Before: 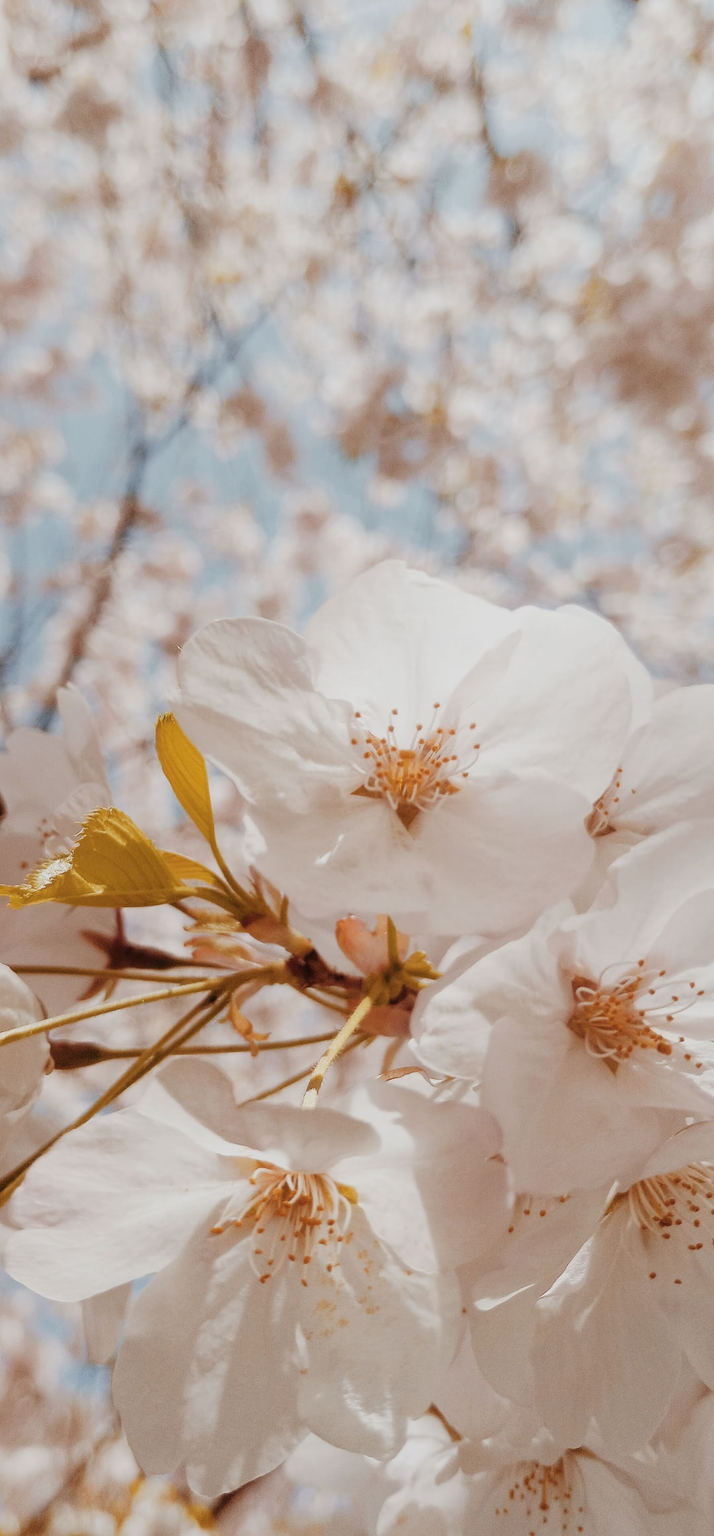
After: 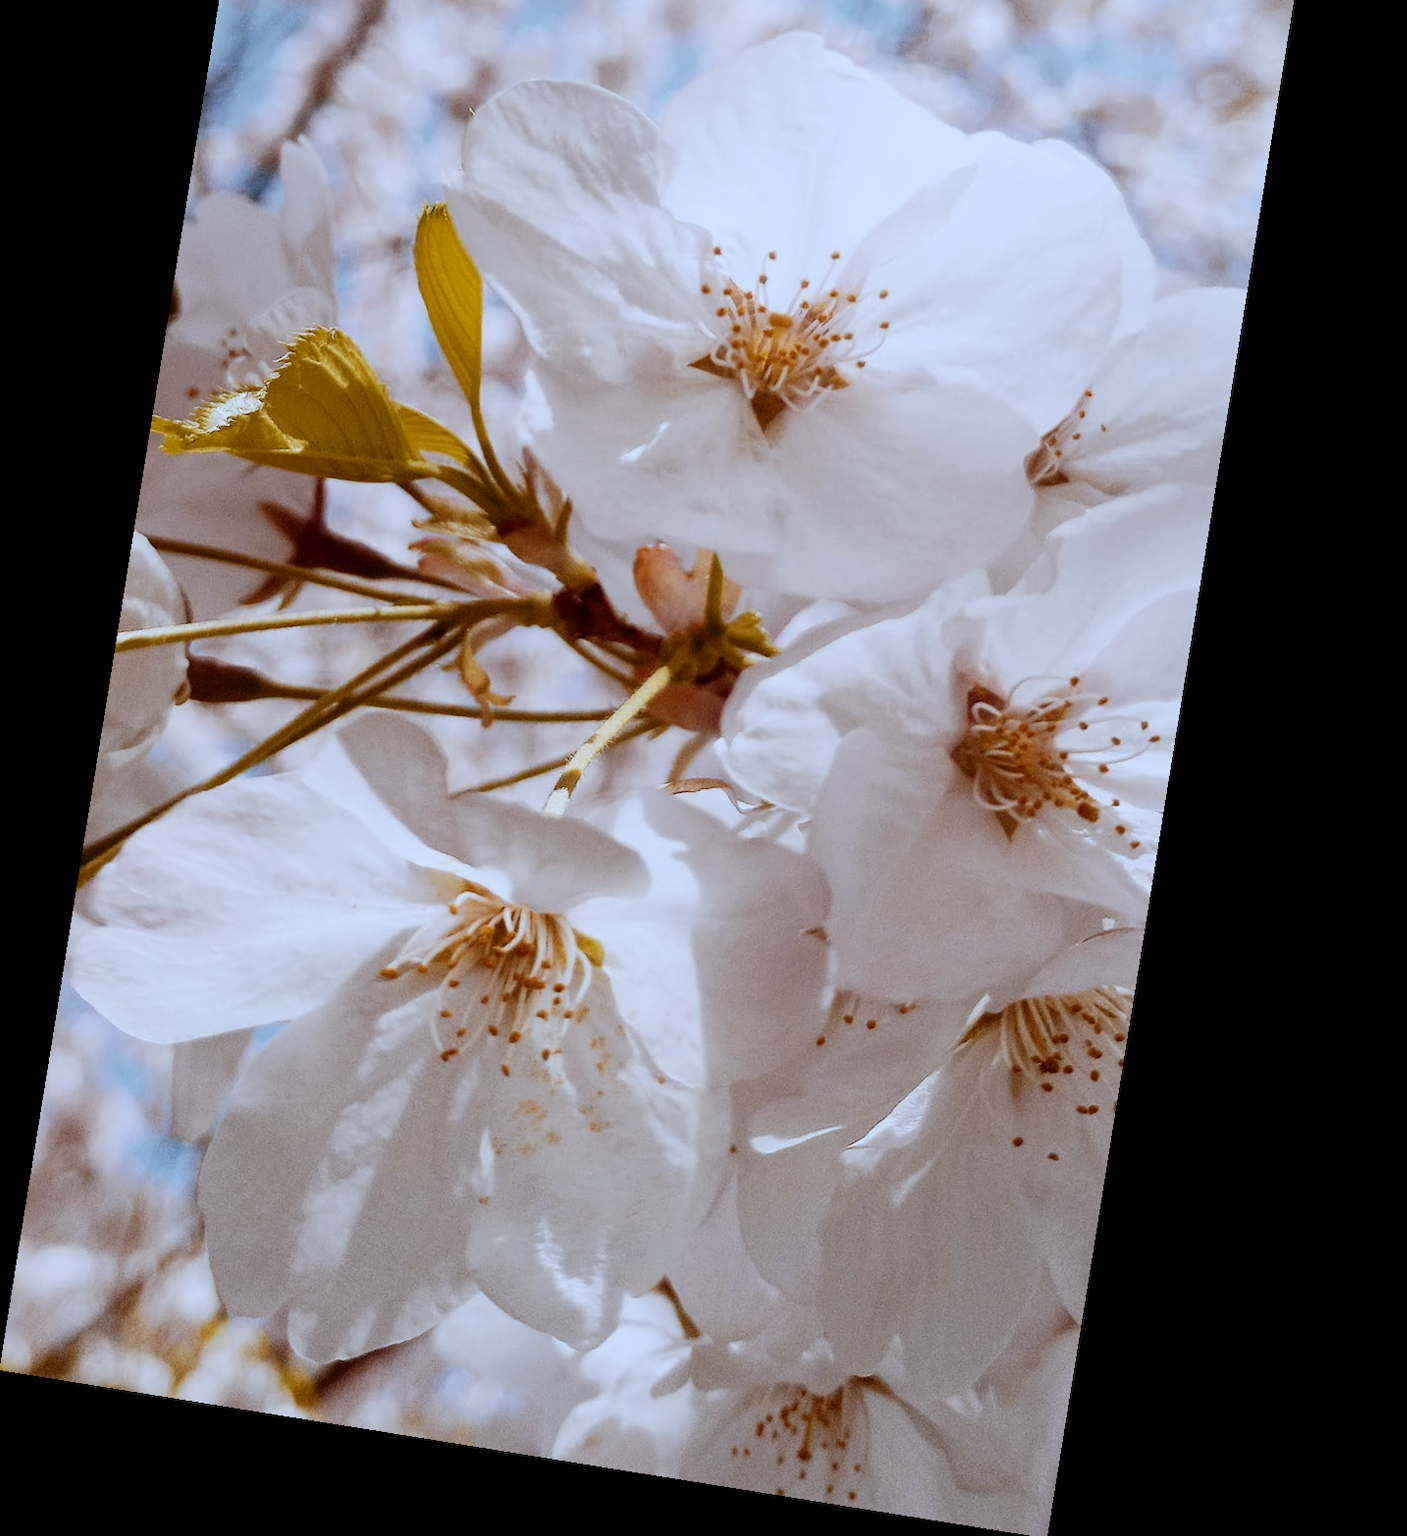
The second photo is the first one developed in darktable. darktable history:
contrast brightness saturation: contrast 0.2, brightness -0.11, saturation 0.1
white balance: red 0.926, green 1.003, blue 1.133
rotate and perspective: rotation 9.12°, automatic cropping off
crop and rotate: top 36.435%
